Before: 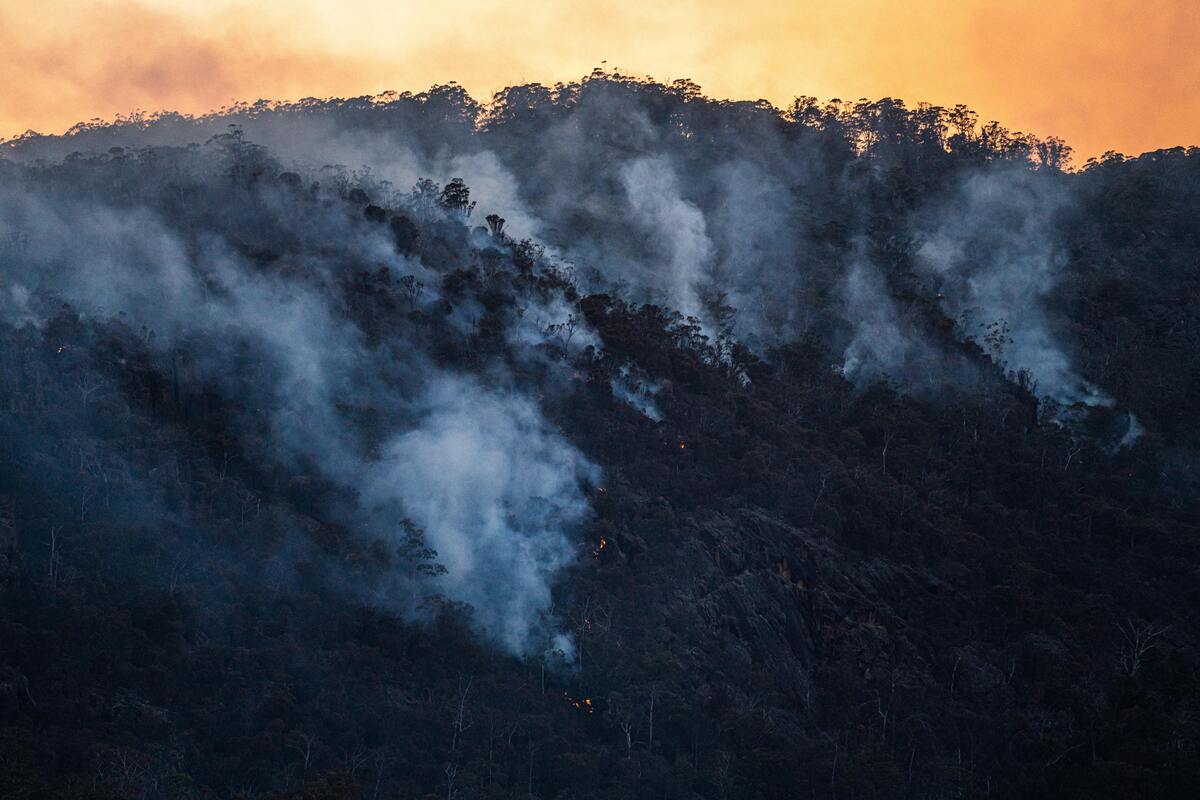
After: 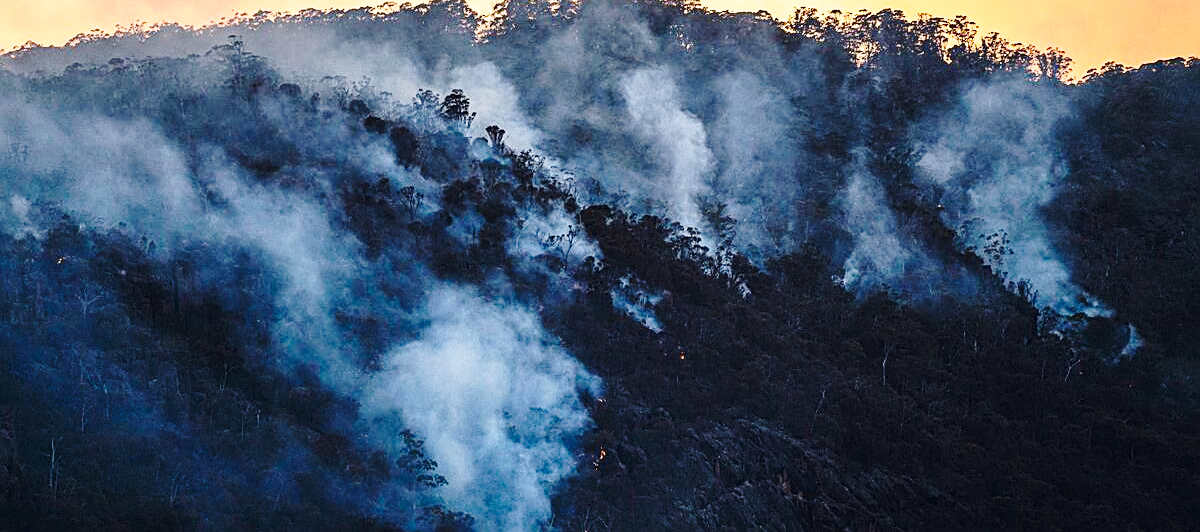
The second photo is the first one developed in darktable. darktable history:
crop: top 11.173%, bottom 22.32%
base curve: curves: ch0 [(0, 0) (0.032, 0.037) (0.105, 0.228) (0.435, 0.76) (0.856, 0.983) (1, 1)], preserve colors none
sharpen: on, module defaults
